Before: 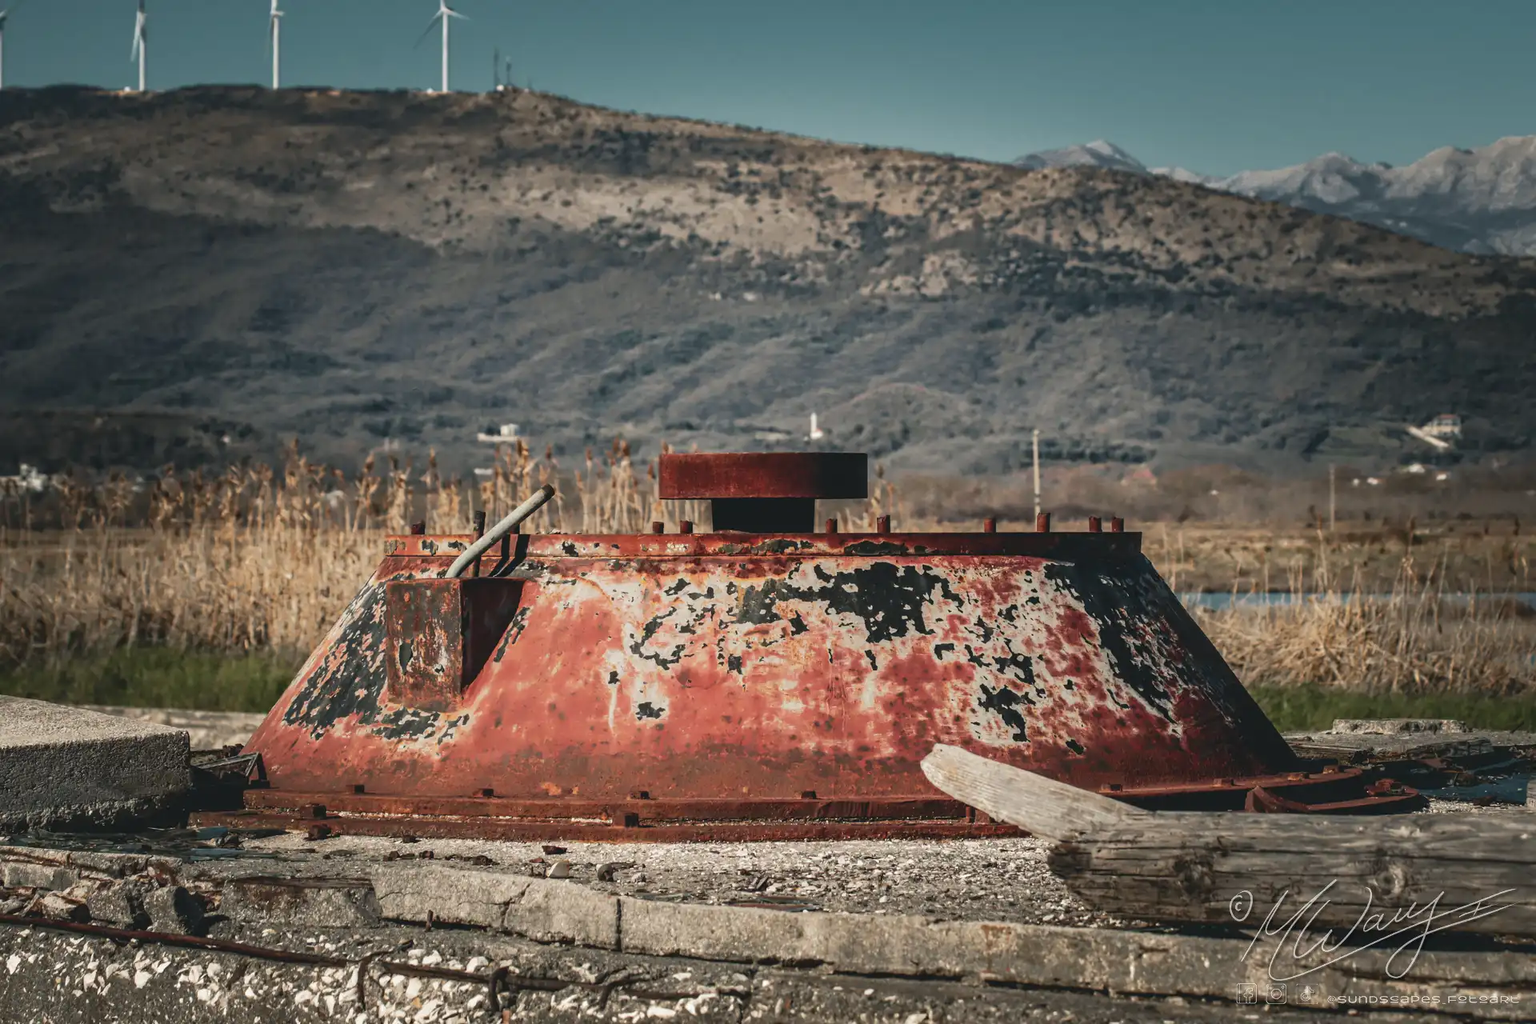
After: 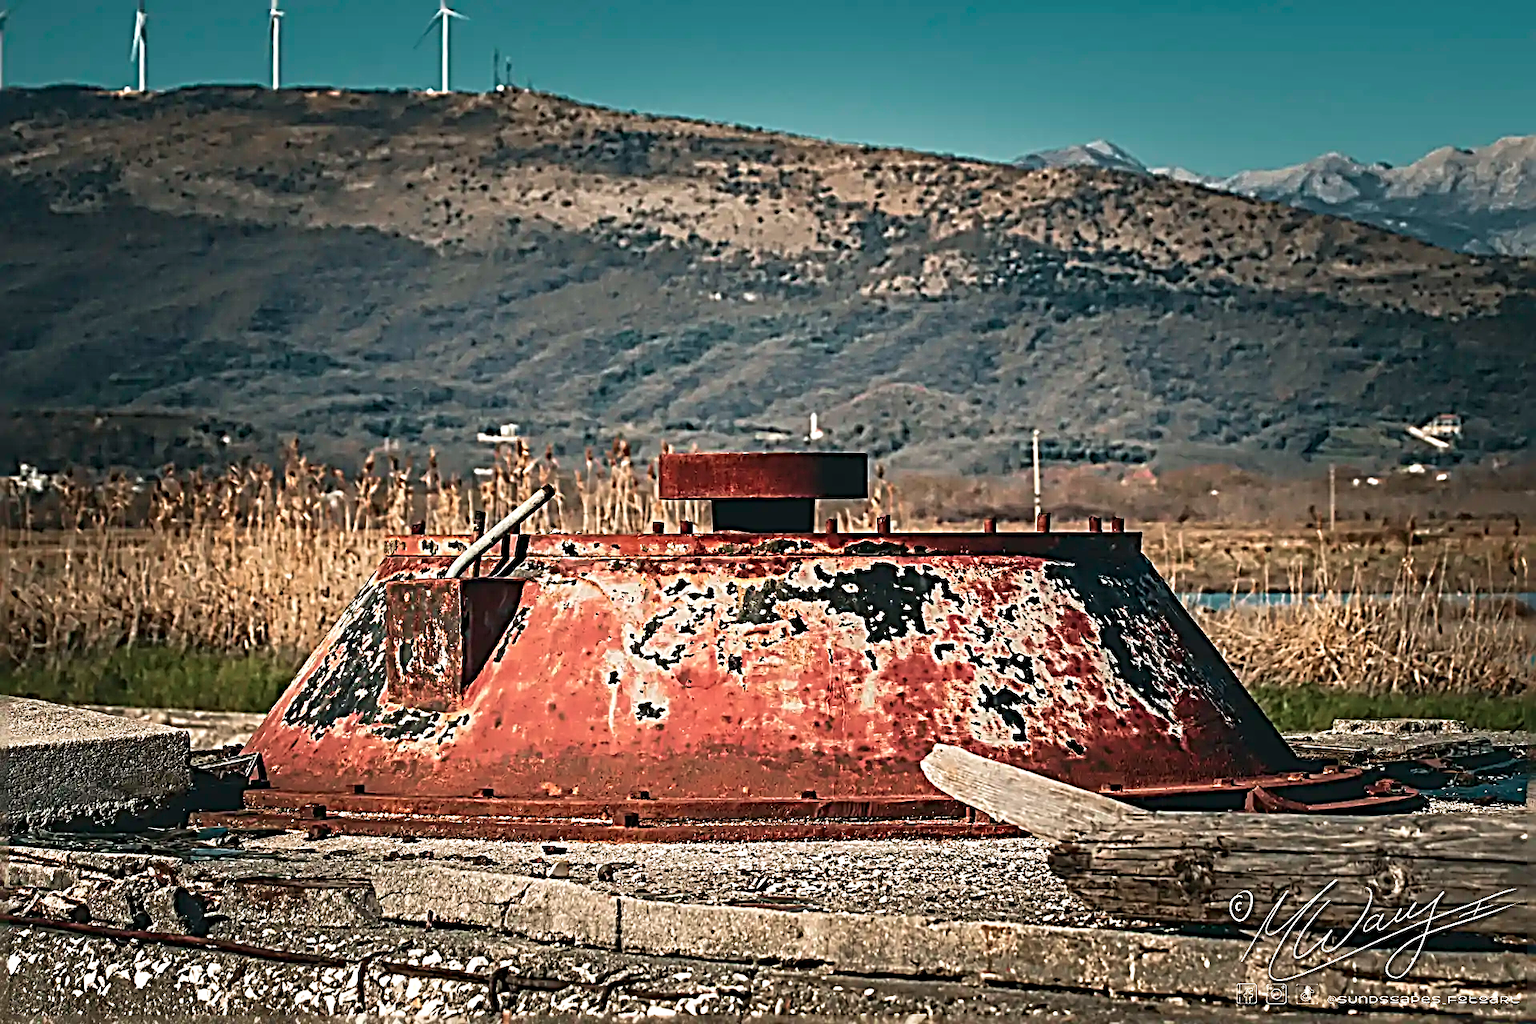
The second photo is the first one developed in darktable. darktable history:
exposure: exposure 0.151 EV, compensate exposure bias true, compensate highlight preservation false
sharpen: radius 4.034, amount 1.992
velvia: on, module defaults
